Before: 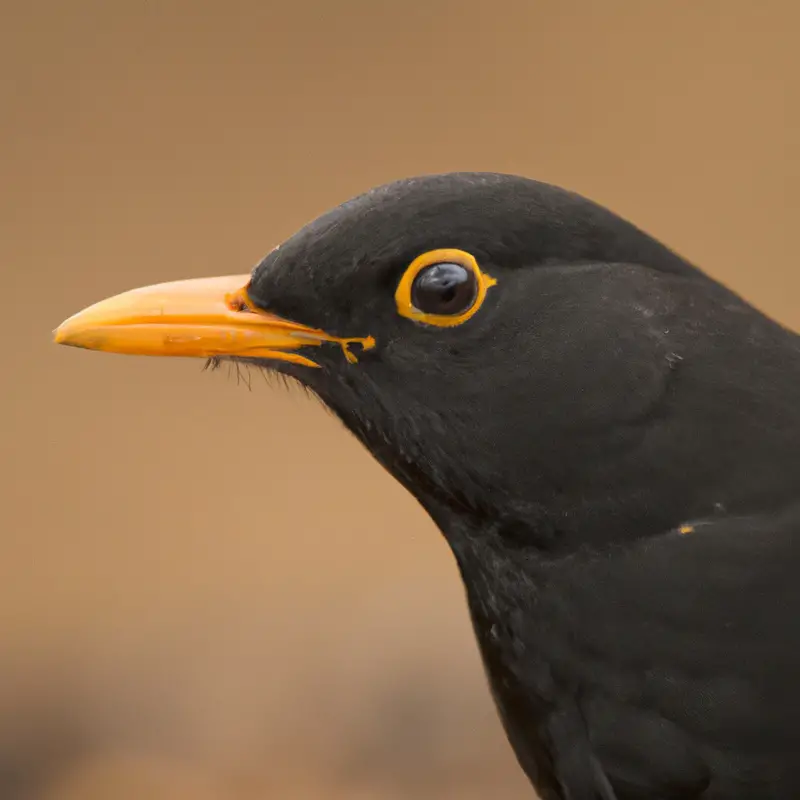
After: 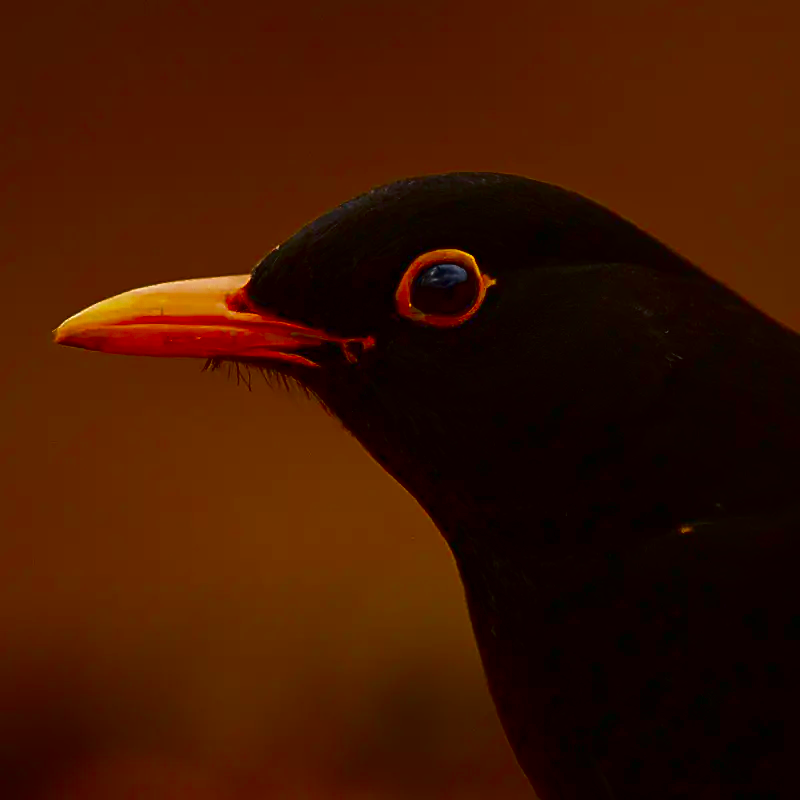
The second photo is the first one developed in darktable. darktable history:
sharpen: on, module defaults
contrast brightness saturation: brightness -1, saturation 1
